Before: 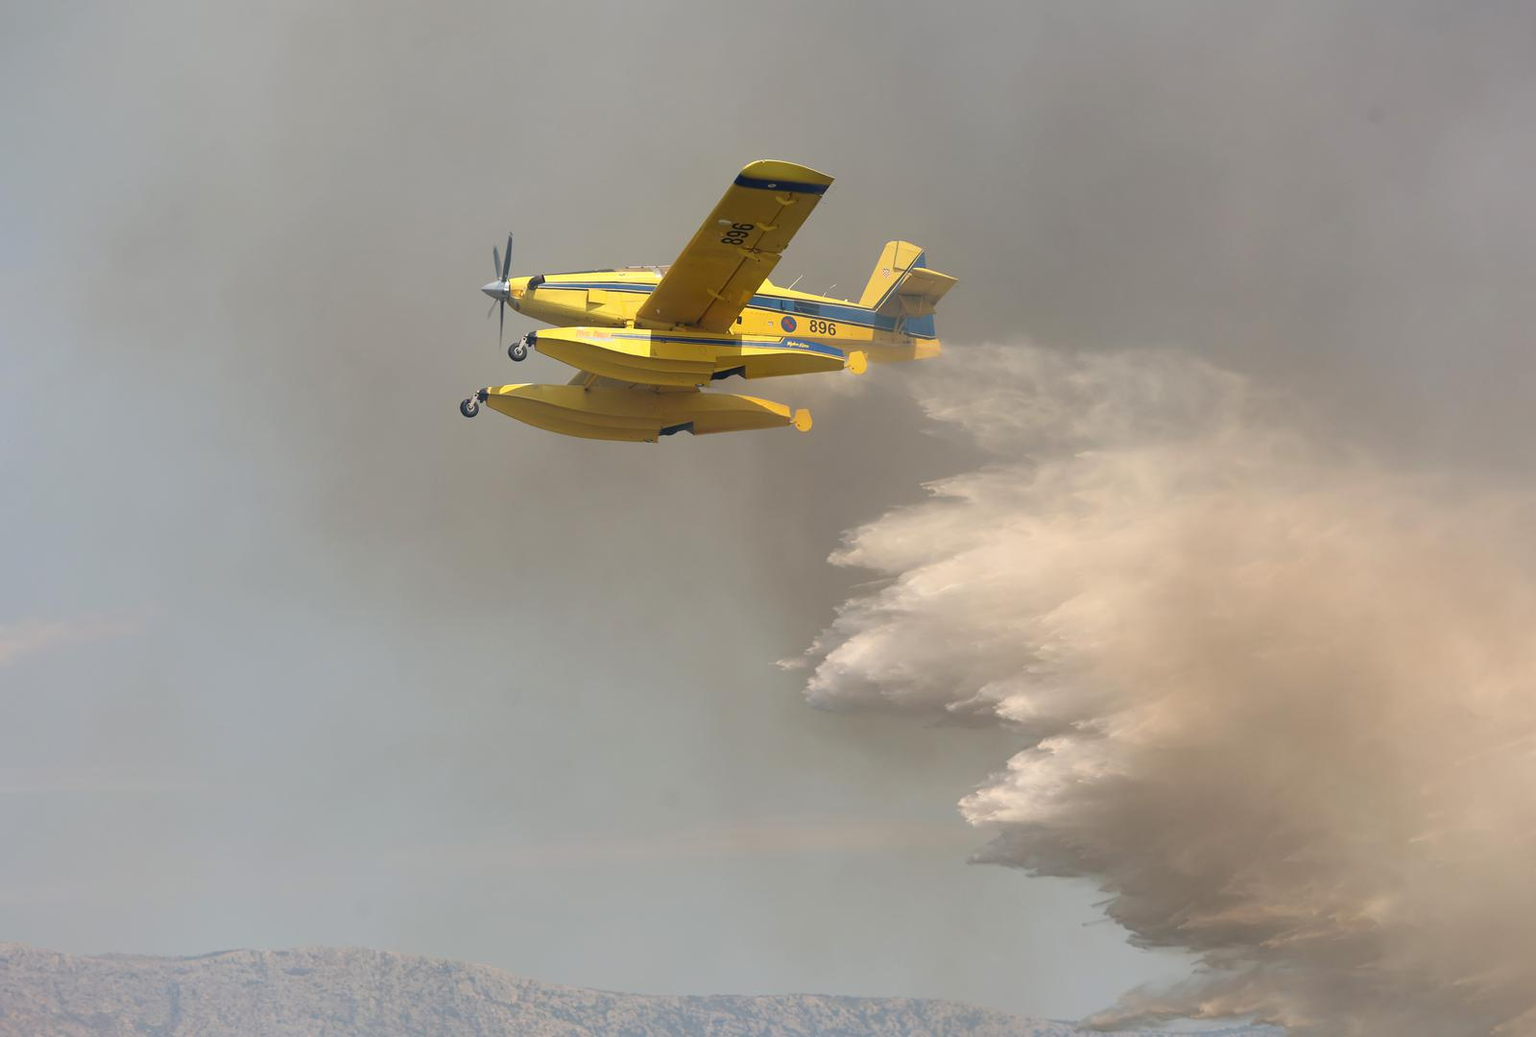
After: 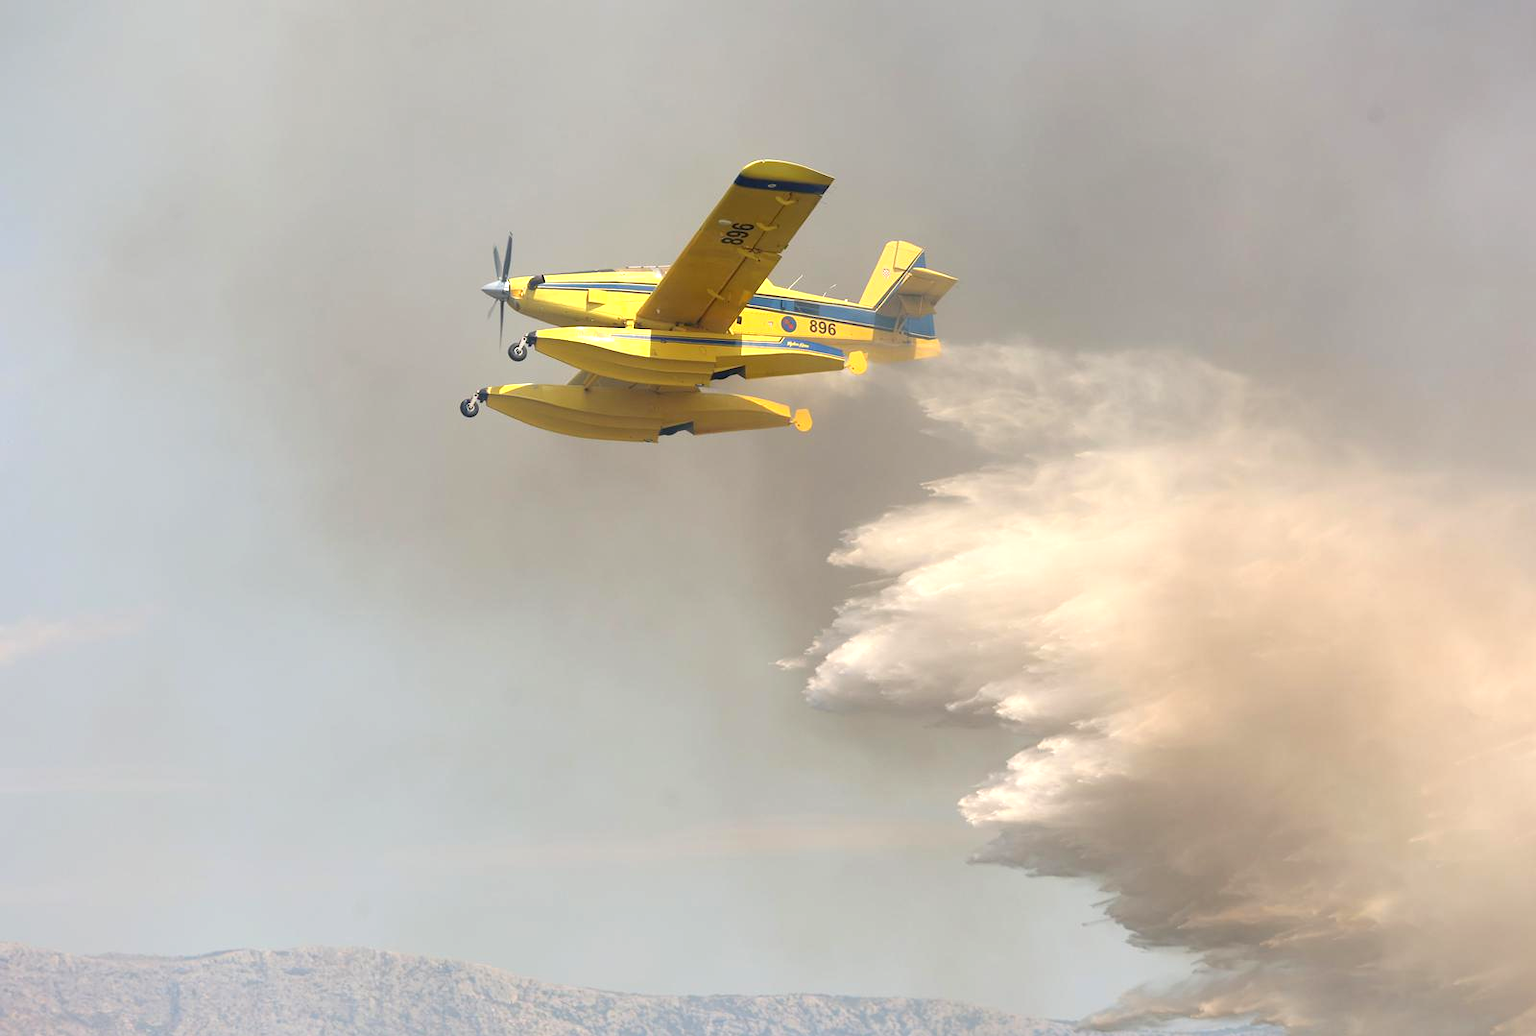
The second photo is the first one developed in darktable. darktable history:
exposure: exposure 0.602 EV, compensate highlight preservation false
